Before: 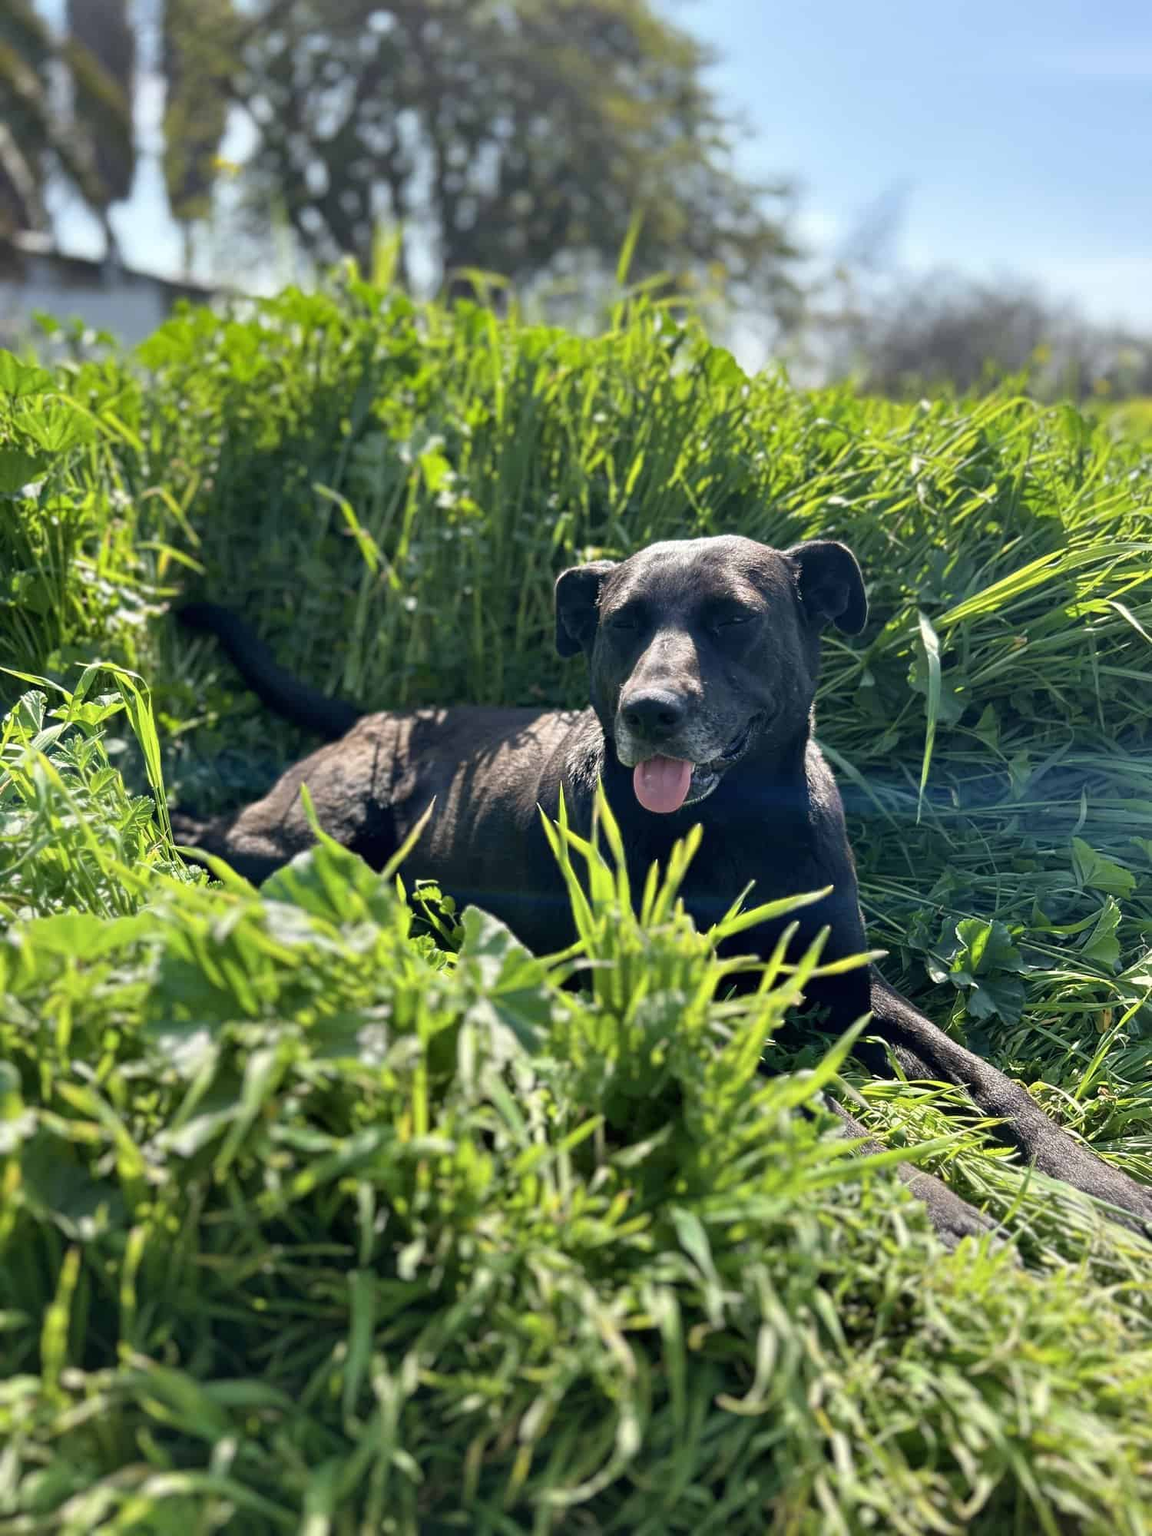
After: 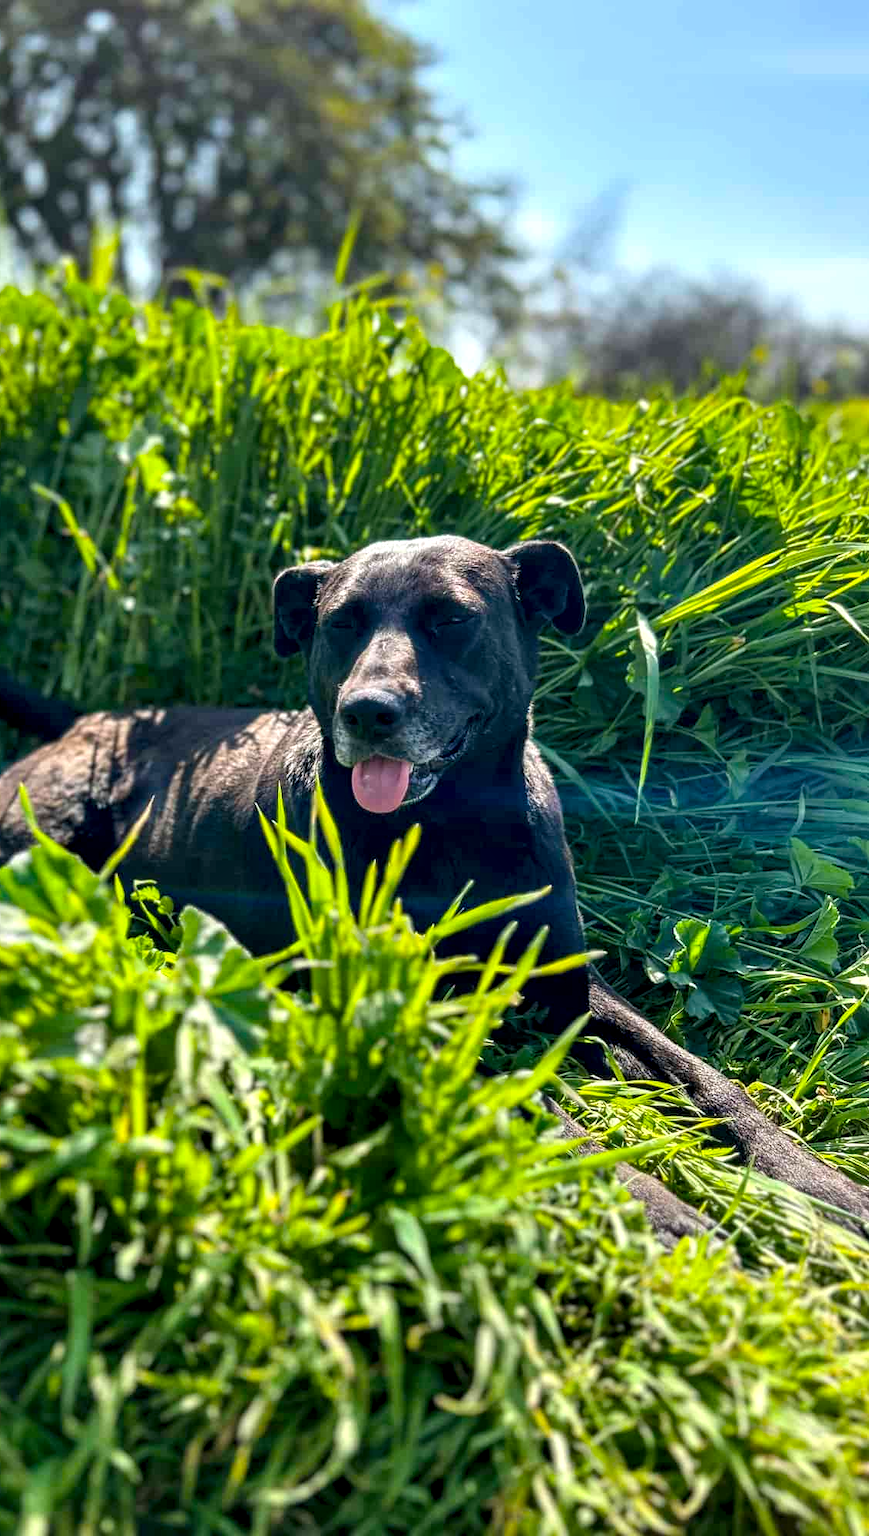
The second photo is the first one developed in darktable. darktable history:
crop and rotate: left 24.493%
local contrast: detail 150%
color balance rgb: perceptual saturation grading › global saturation 19.431%, global vibrance 20%
